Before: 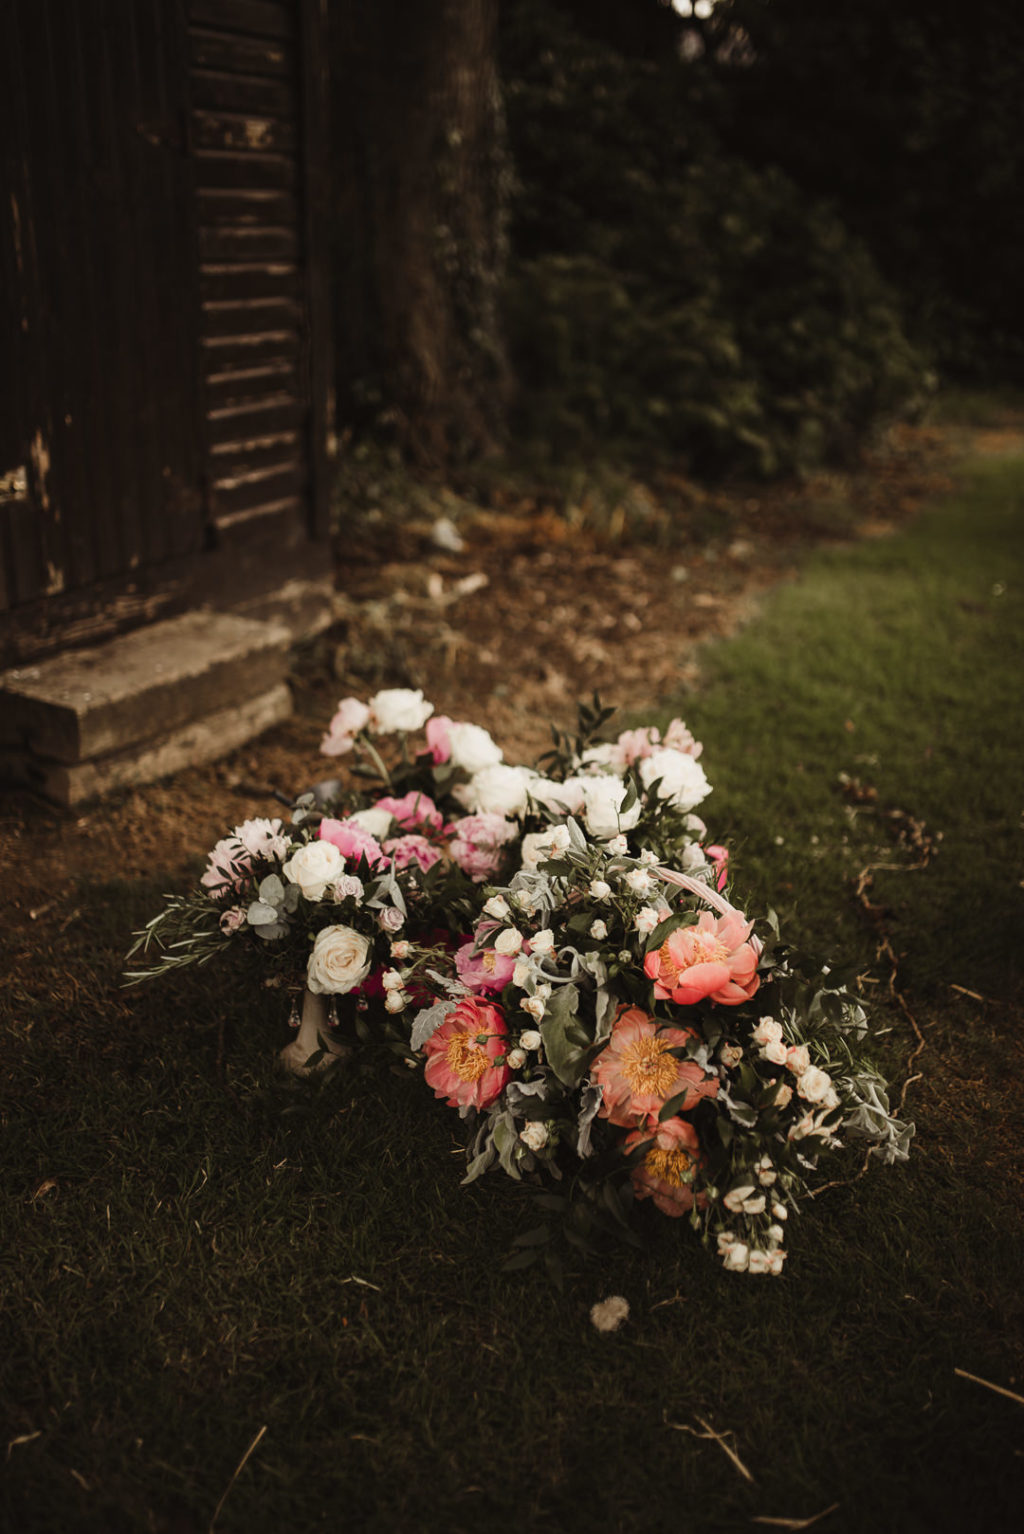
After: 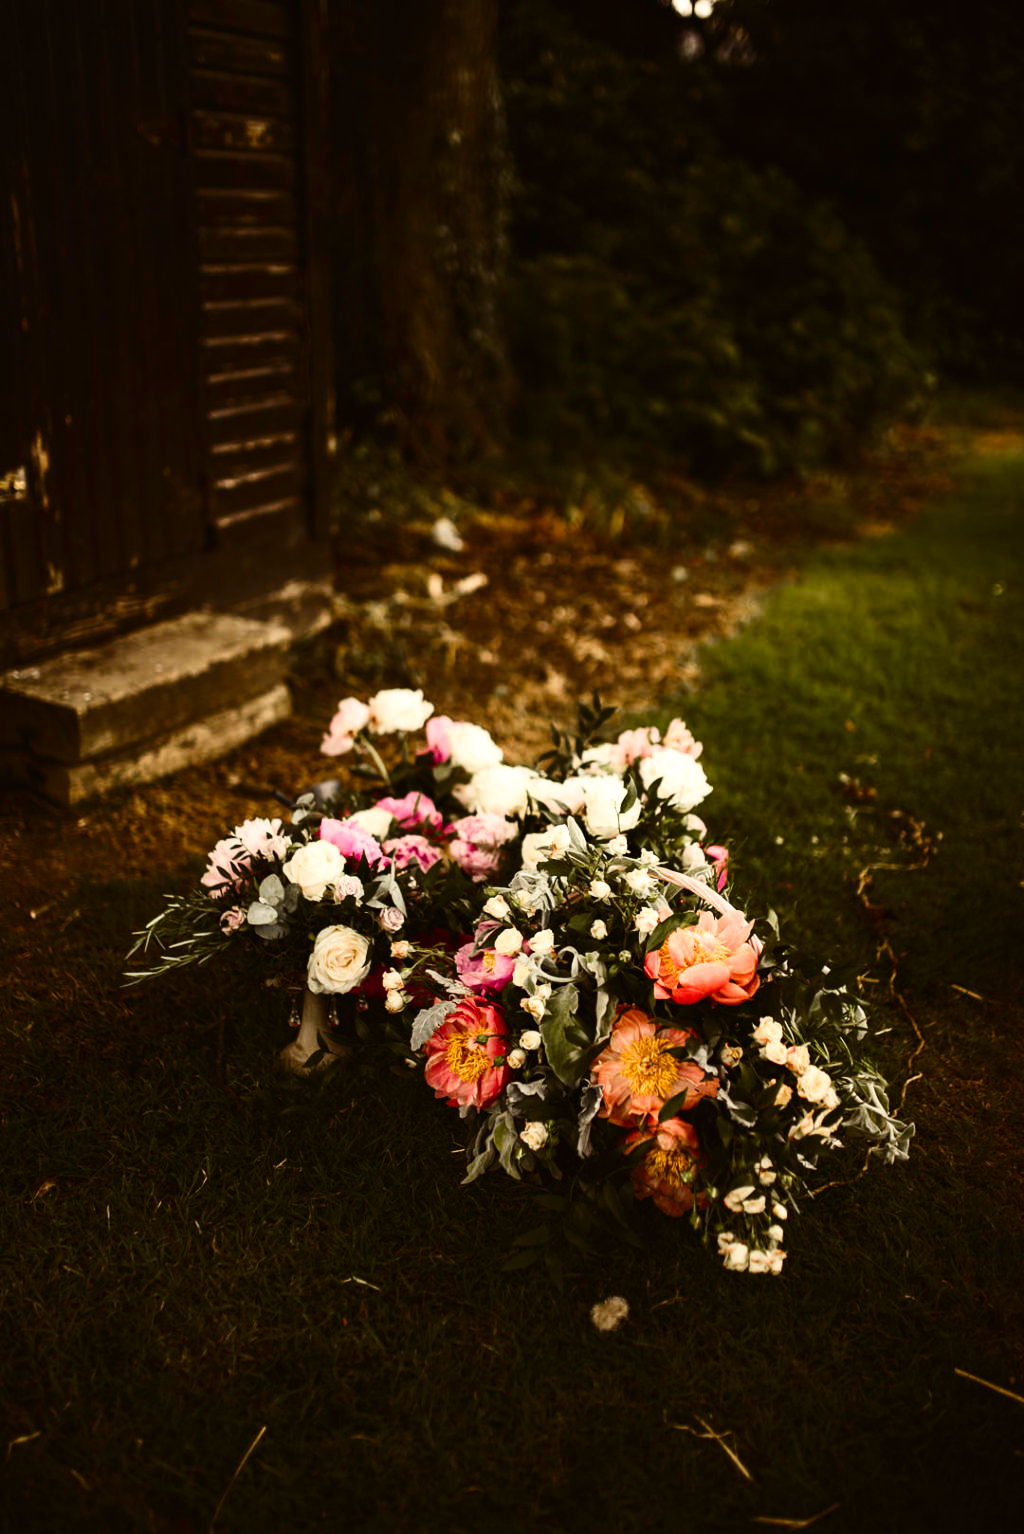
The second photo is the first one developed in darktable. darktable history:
color balance rgb: perceptual saturation grading › global saturation 36%, perceptual brilliance grading › global brilliance 10%, global vibrance 20%
contrast brightness saturation: contrast 0.28
